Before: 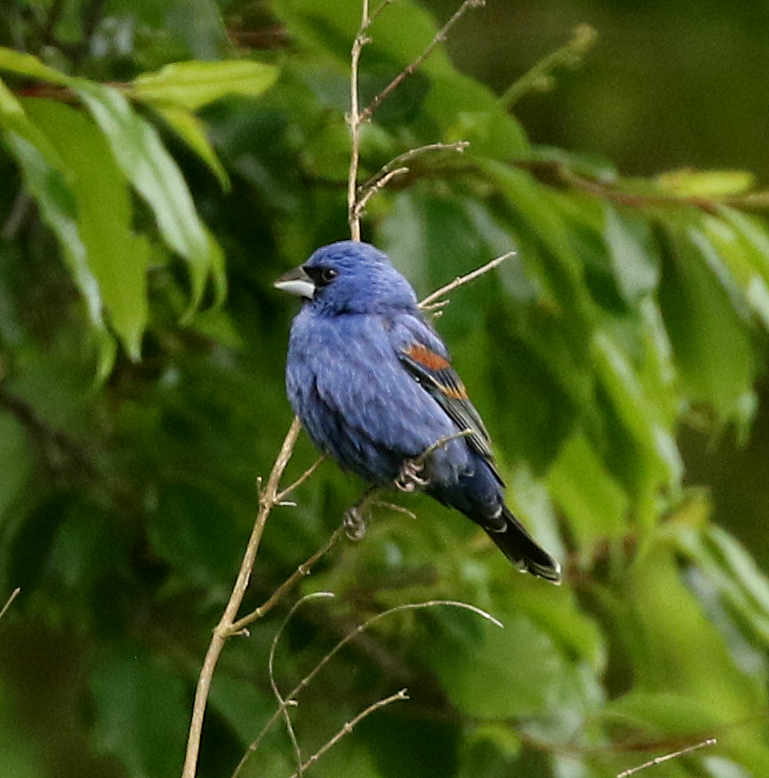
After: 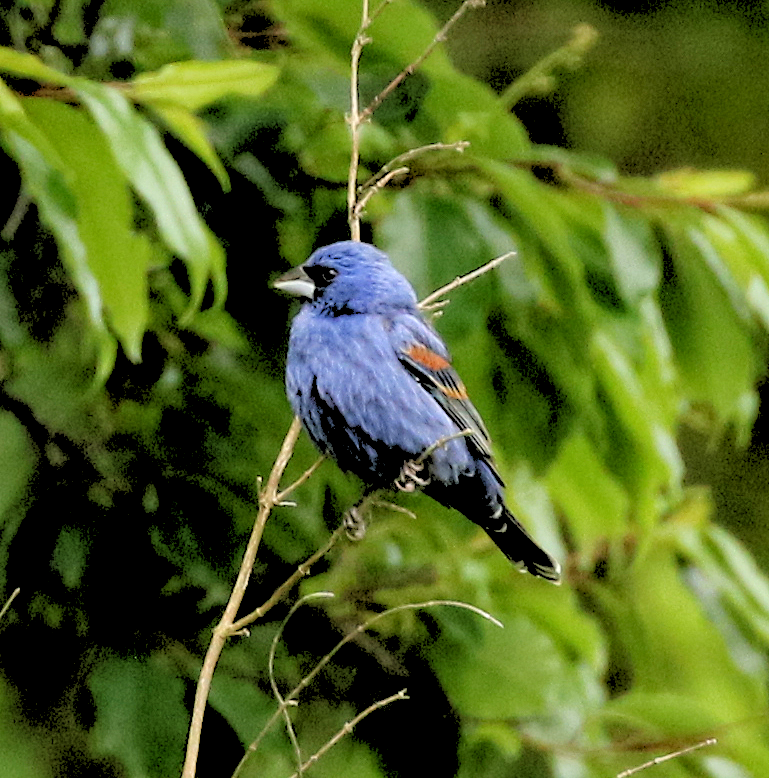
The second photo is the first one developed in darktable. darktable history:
rgb levels: levels [[0.027, 0.429, 0.996], [0, 0.5, 1], [0, 0.5, 1]]
local contrast: highlights 100%, shadows 100%, detail 120%, midtone range 0.2
